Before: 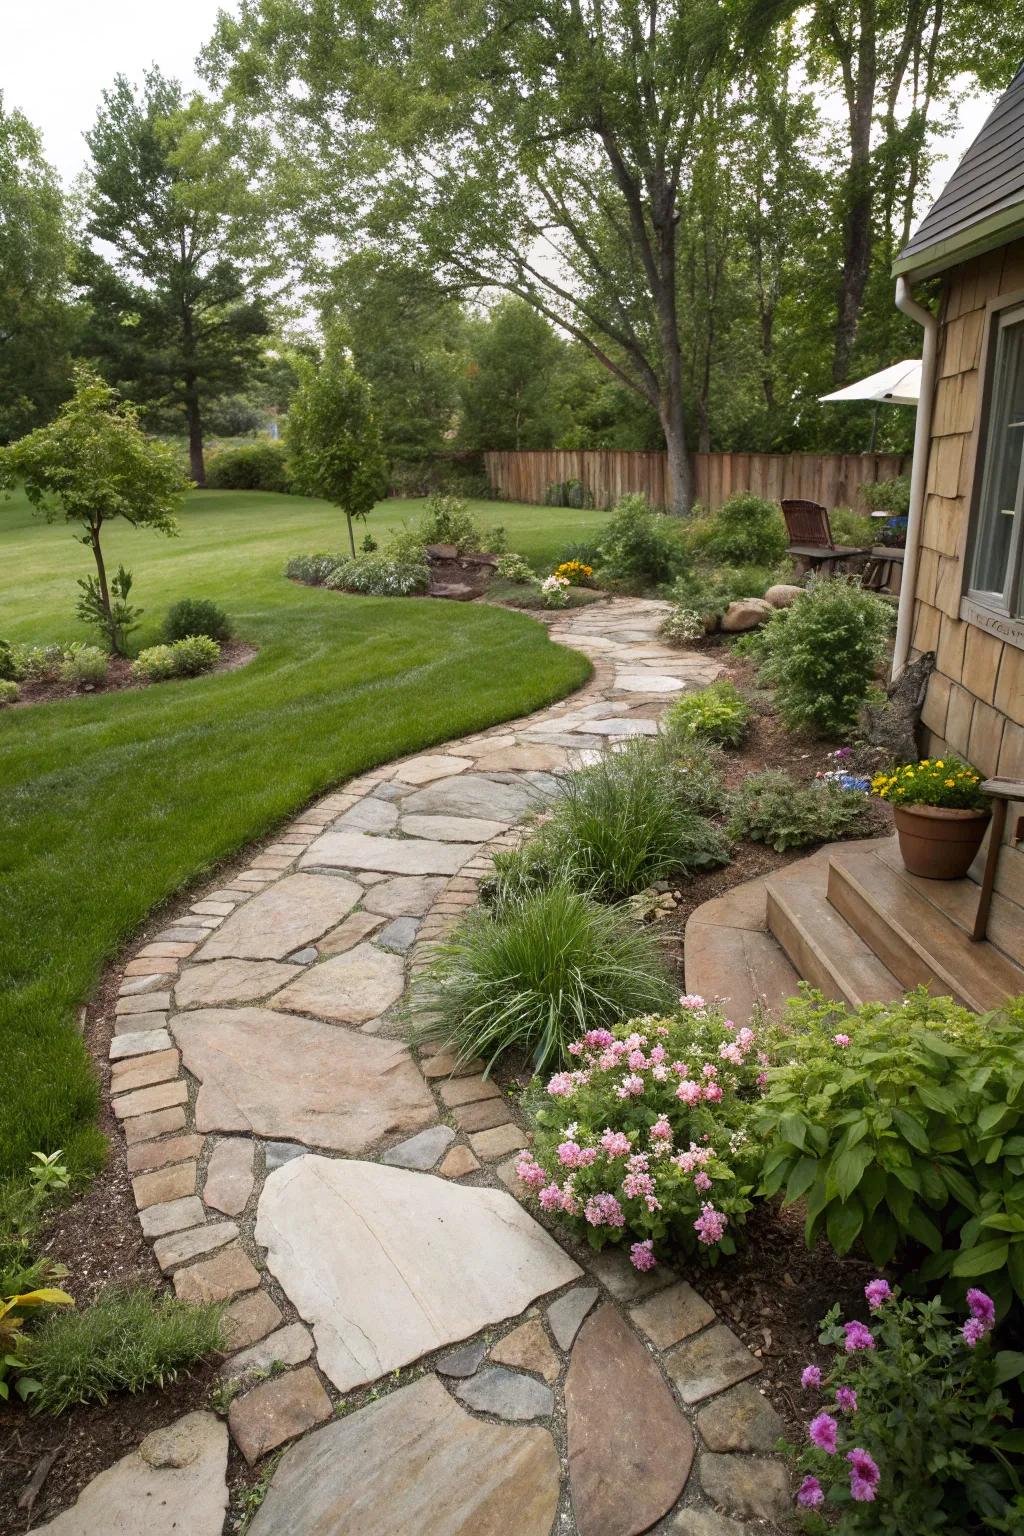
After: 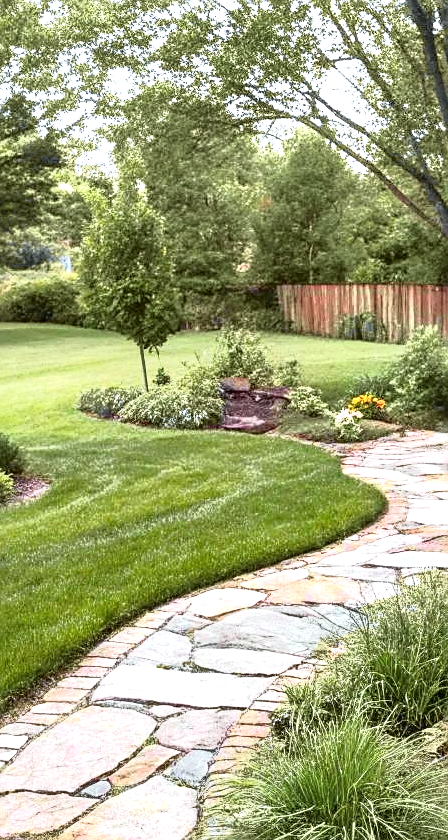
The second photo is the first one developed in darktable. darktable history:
sharpen: on, module defaults
crop: left 20.312%, top 10.904%, right 35.846%, bottom 34.403%
exposure: black level correction 0, exposure 1.001 EV, compensate highlight preservation false
tone curve: curves: ch0 [(0, 0) (0.105, 0.068) (0.195, 0.162) (0.283, 0.283) (0.384, 0.404) (0.485, 0.531) (0.638, 0.681) (0.795, 0.879) (1, 0.977)]; ch1 [(0, 0) (0.161, 0.092) (0.35, 0.33) (0.379, 0.401) (0.456, 0.469) (0.504, 0.498) (0.53, 0.532) (0.58, 0.619) (0.635, 0.671) (1, 1)]; ch2 [(0, 0) (0.371, 0.362) (0.437, 0.437) (0.483, 0.484) (0.53, 0.515) (0.56, 0.58) (0.622, 0.606) (1, 1)], color space Lab, independent channels, preserve colors none
local contrast: on, module defaults
shadows and highlights: soften with gaussian
color calibration: output R [0.946, 0.065, -0.013, 0], output G [-0.246, 1.264, -0.017, 0], output B [0.046, -0.098, 1.05, 0], illuminant as shot in camera, x 0.358, y 0.373, temperature 4628.91 K
